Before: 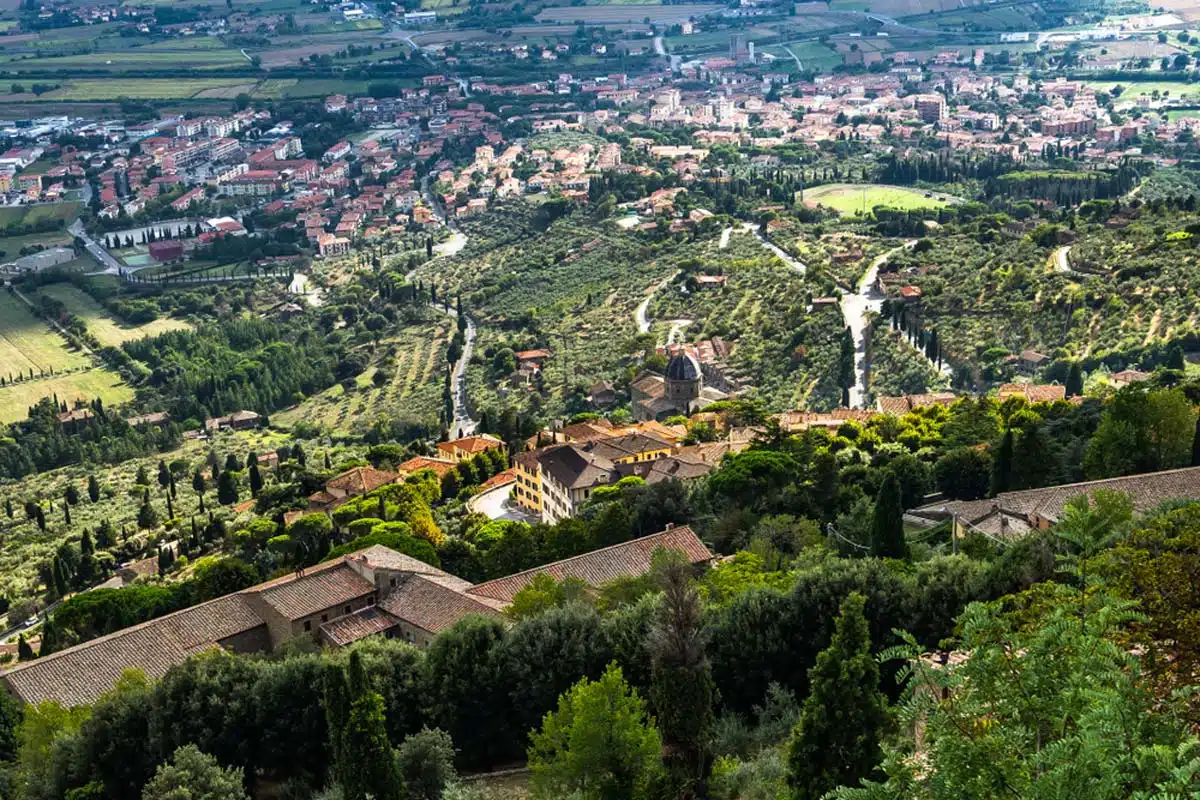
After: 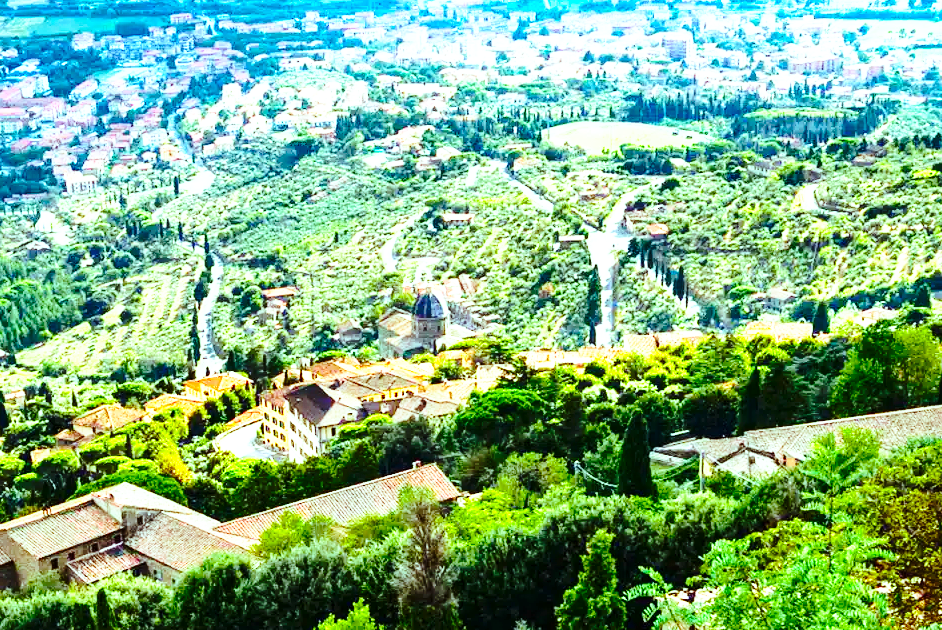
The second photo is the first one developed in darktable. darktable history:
base curve: curves: ch0 [(0, 0) (0.032, 0.037) (0.105, 0.228) (0.435, 0.76) (0.856, 0.983) (1, 1)], preserve colors none
crop and rotate: left 21.126%, top 7.819%, right 0.359%, bottom 13.344%
color balance rgb: highlights gain › chroma 5.305%, highlights gain › hue 194.99°, perceptual saturation grading › global saturation -0.153%, perceptual brilliance grading › global brilliance 2.65%, perceptual brilliance grading › highlights -3.196%, perceptual brilliance grading › shadows 2.542%, global vibrance 26.671%, contrast 7.063%
exposure: exposure 1 EV, compensate highlight preservation false
contrast brightness saturation: contrast 0.173, saturation 0.306
